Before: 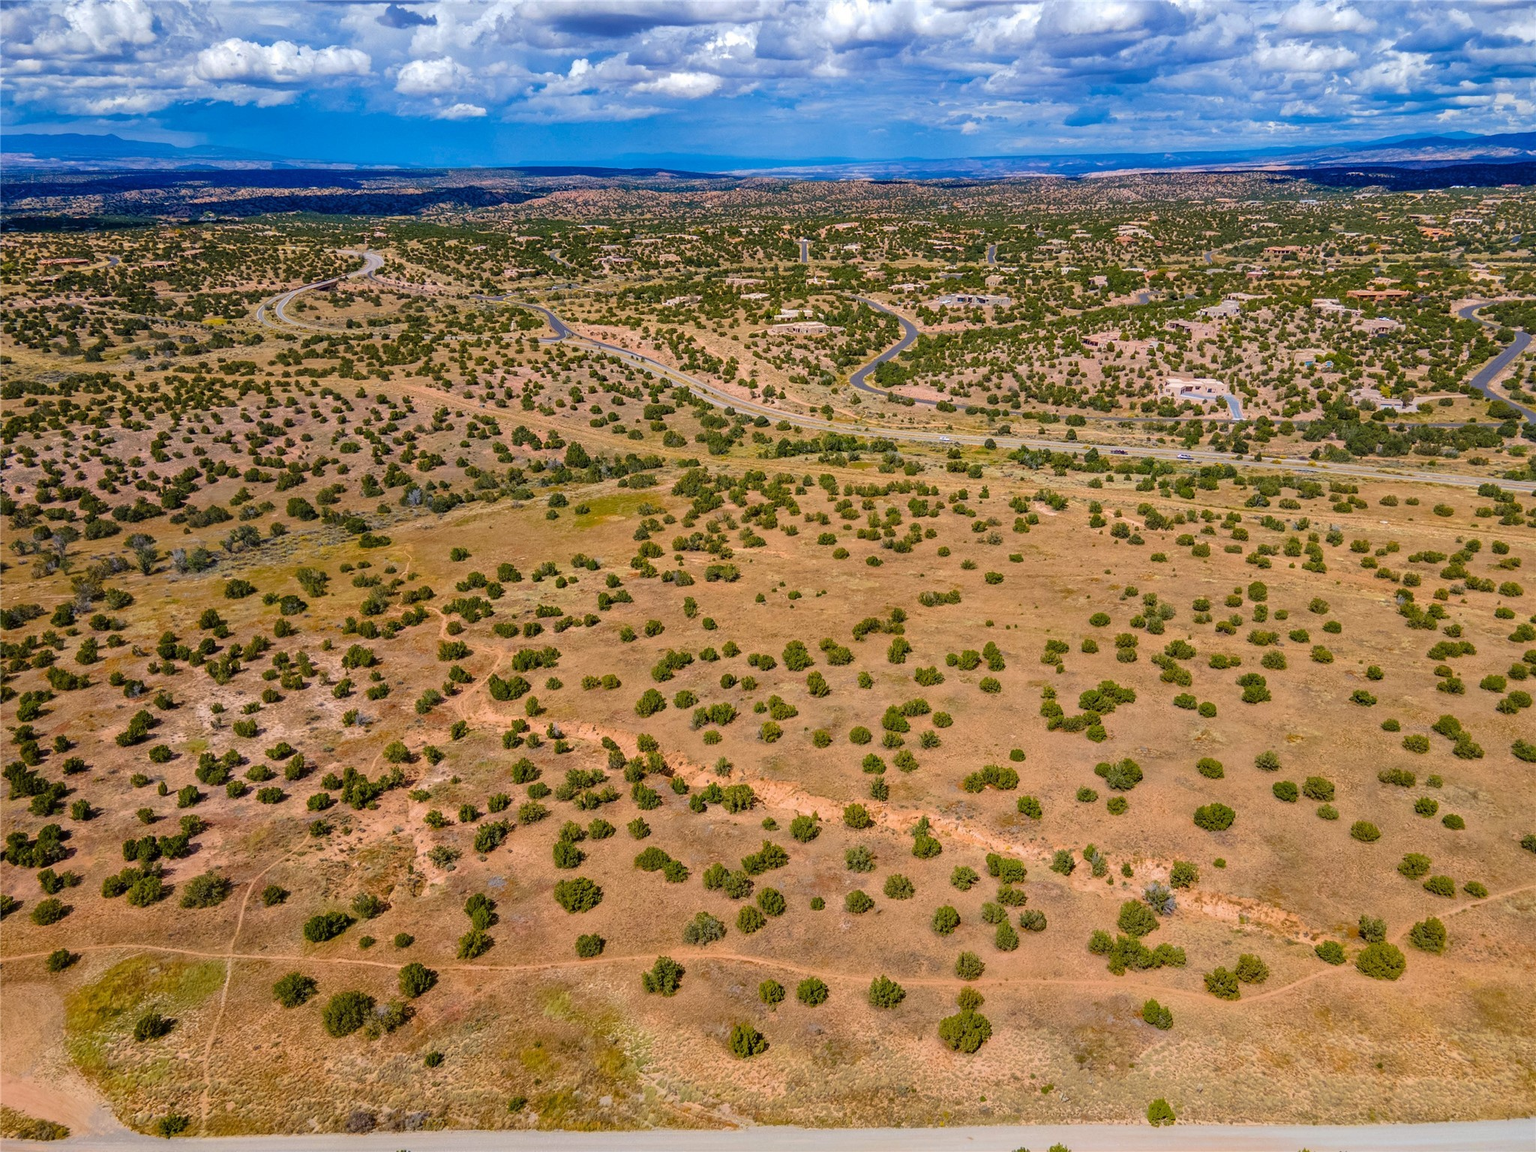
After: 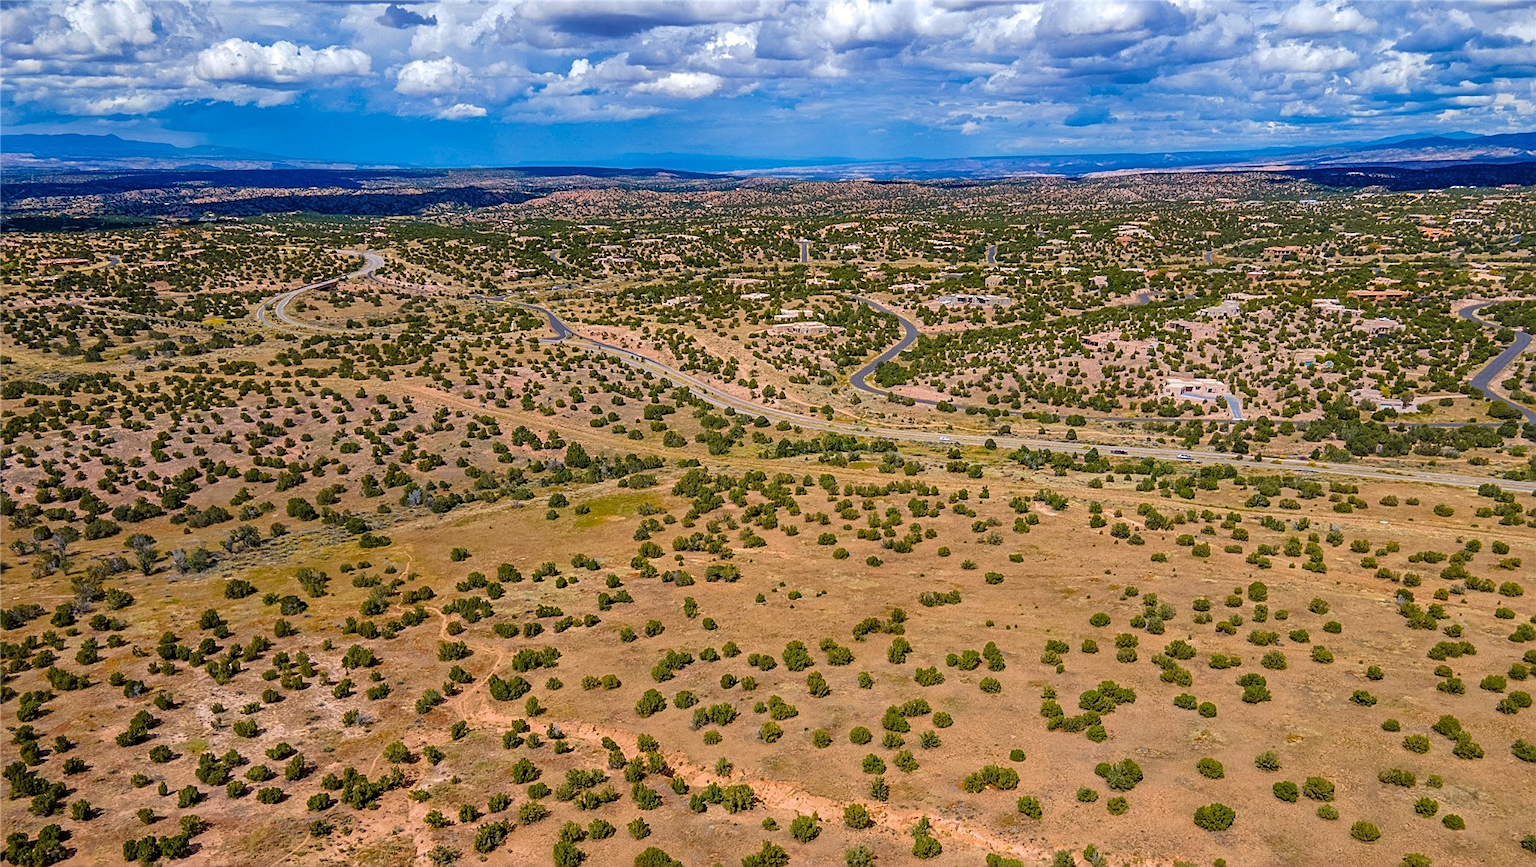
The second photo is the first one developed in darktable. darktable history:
sharpen: on, module defaults
crop: bottom 24.716%
